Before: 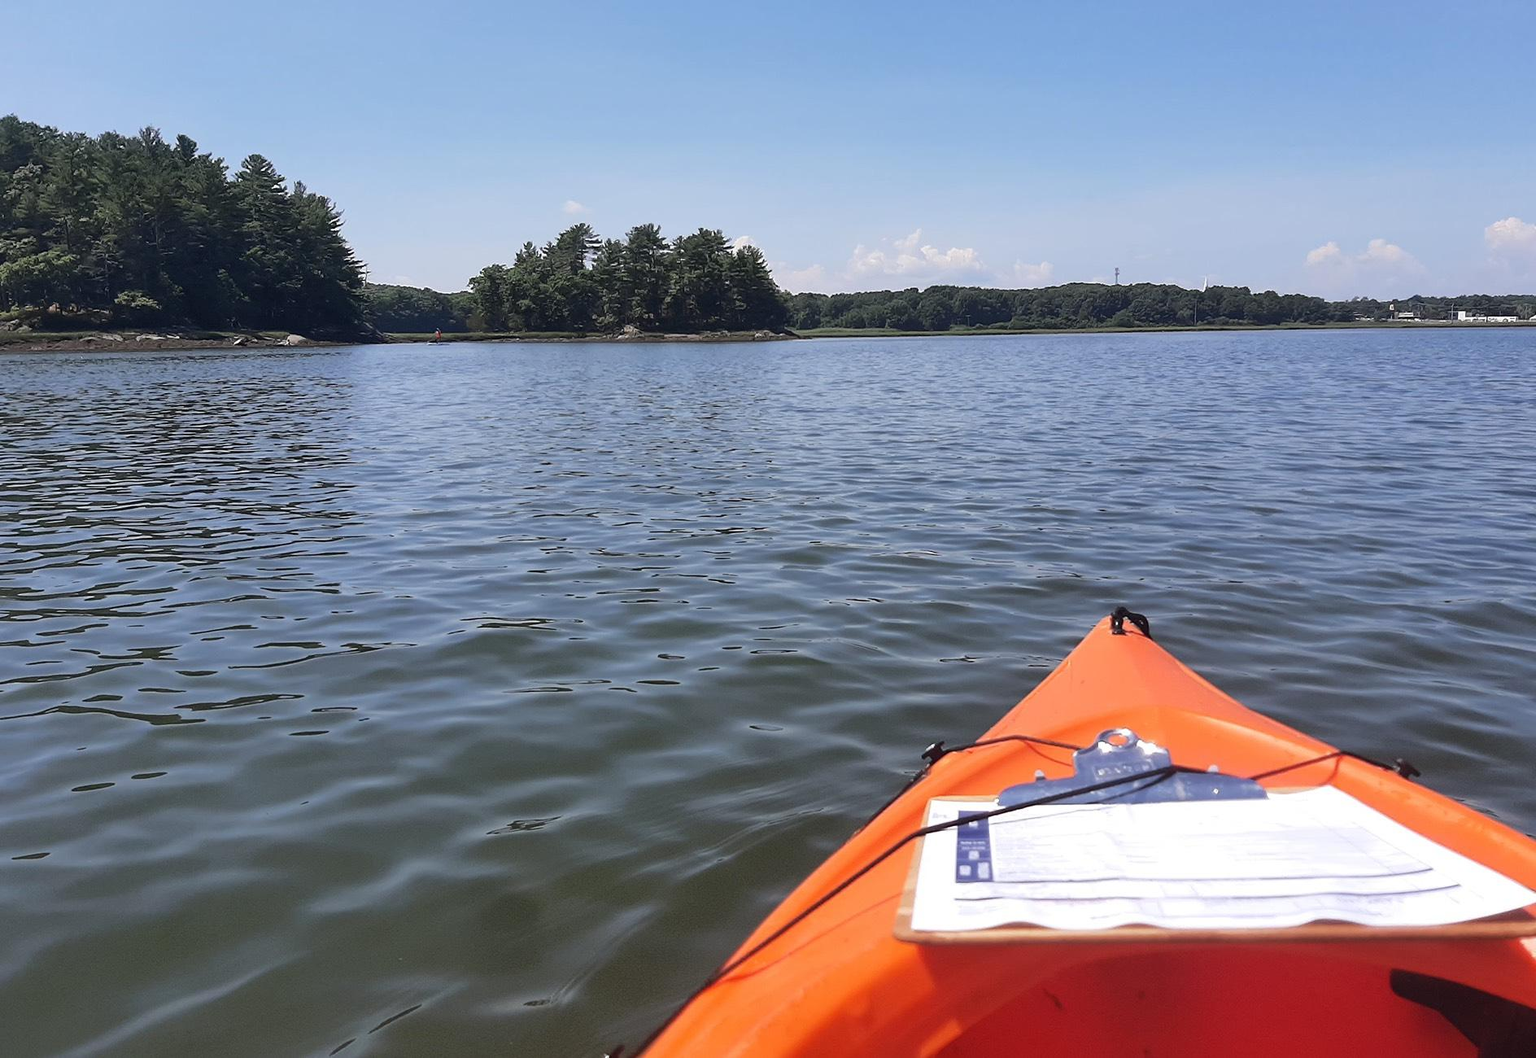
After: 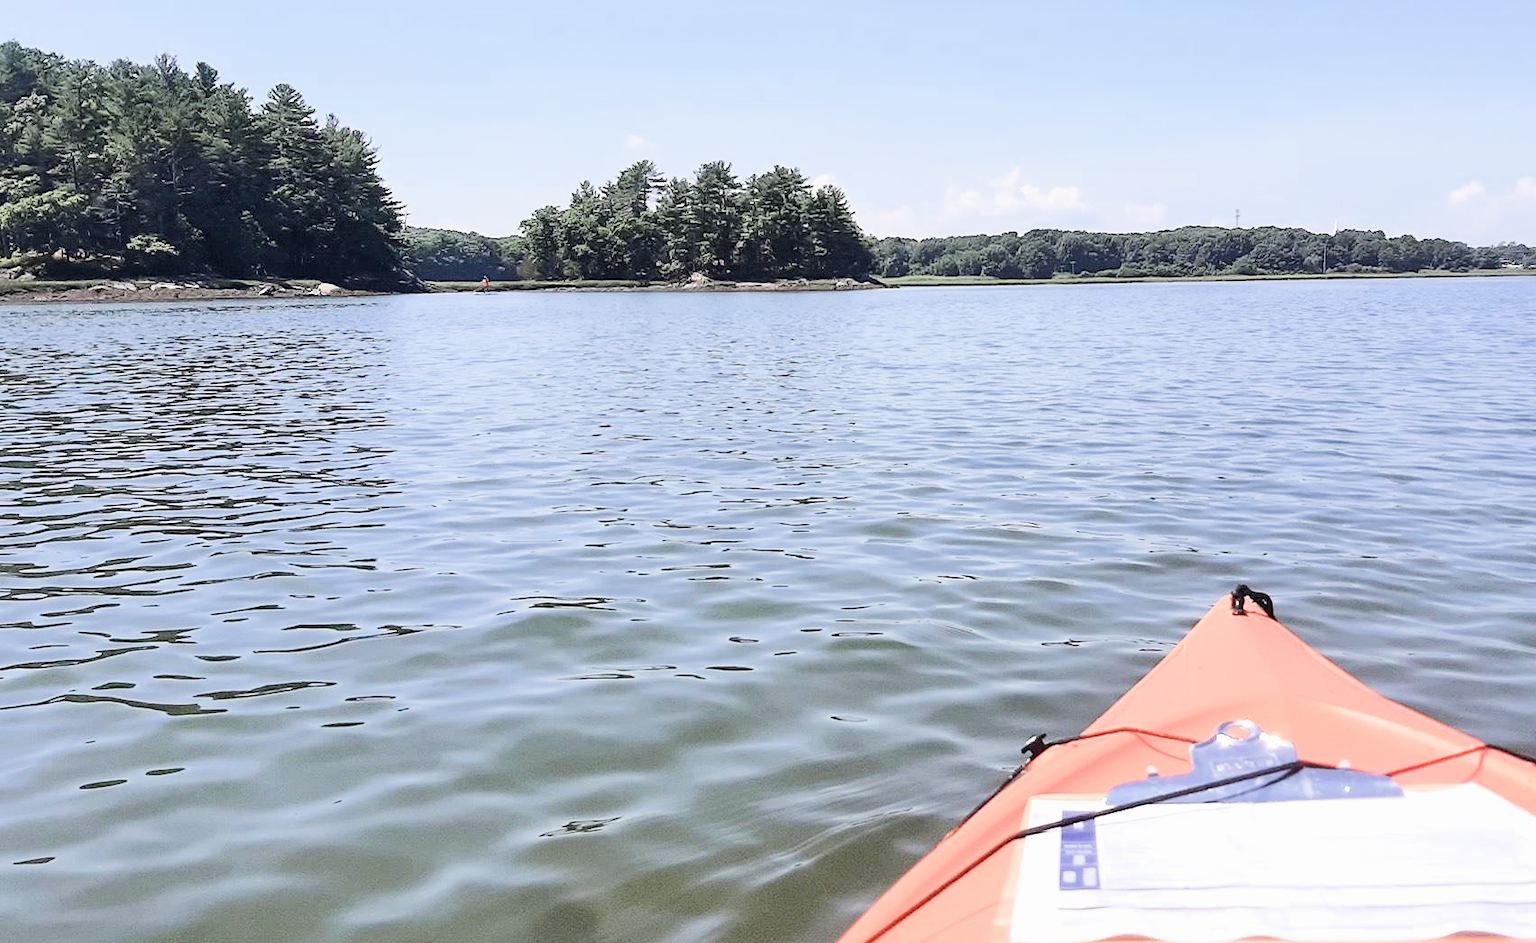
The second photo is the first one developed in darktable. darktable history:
tone equalizer: -8 EV -0.75 EV, -7 EV -0.7 EV, -6 EV -0.6 EV, -5 EV -0.4 EV, -3 EV 0.4 EV, -2 EV 0.6 EV, -1 EV 0.7 EV, +0 EV 0.75 EV, edges refinement/feathering 500, mask exposure compensation -1.57 EV, preserve details no
exposure: black level correction 0, exposure 1.45 EV, compensate exposure bias true, compensate highlight preservation false
crop: top 7.49%, right 9.717%, bottom 11.943%
filmic rgb: black relative exposure -7.32 EV, white relative exposure 5.09 EV, hardness 3.2
